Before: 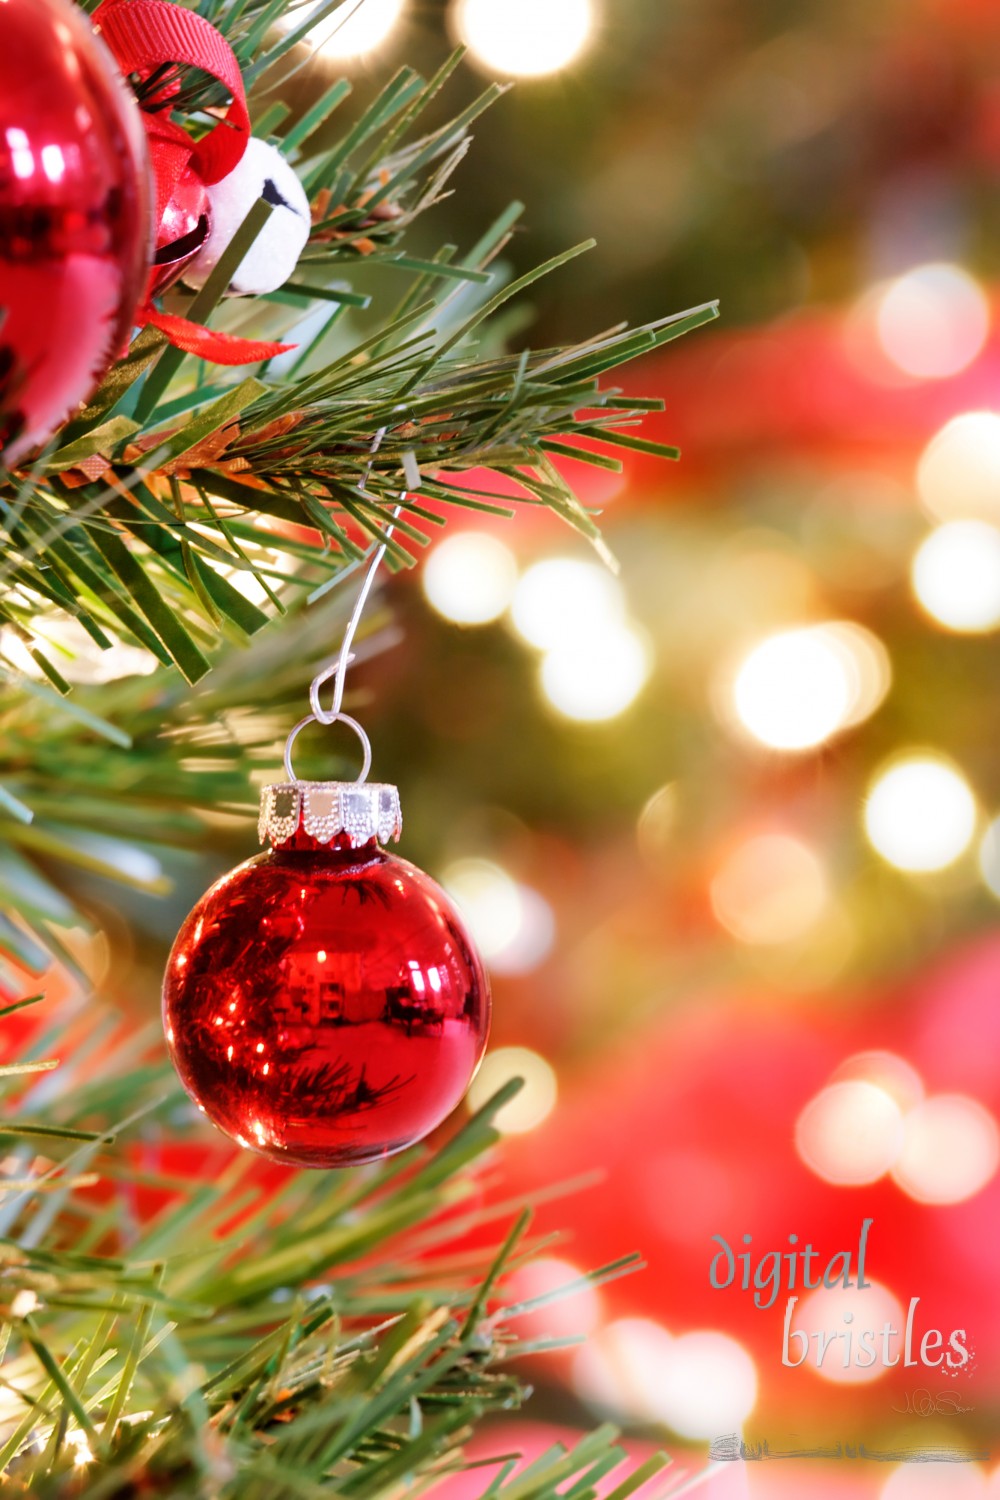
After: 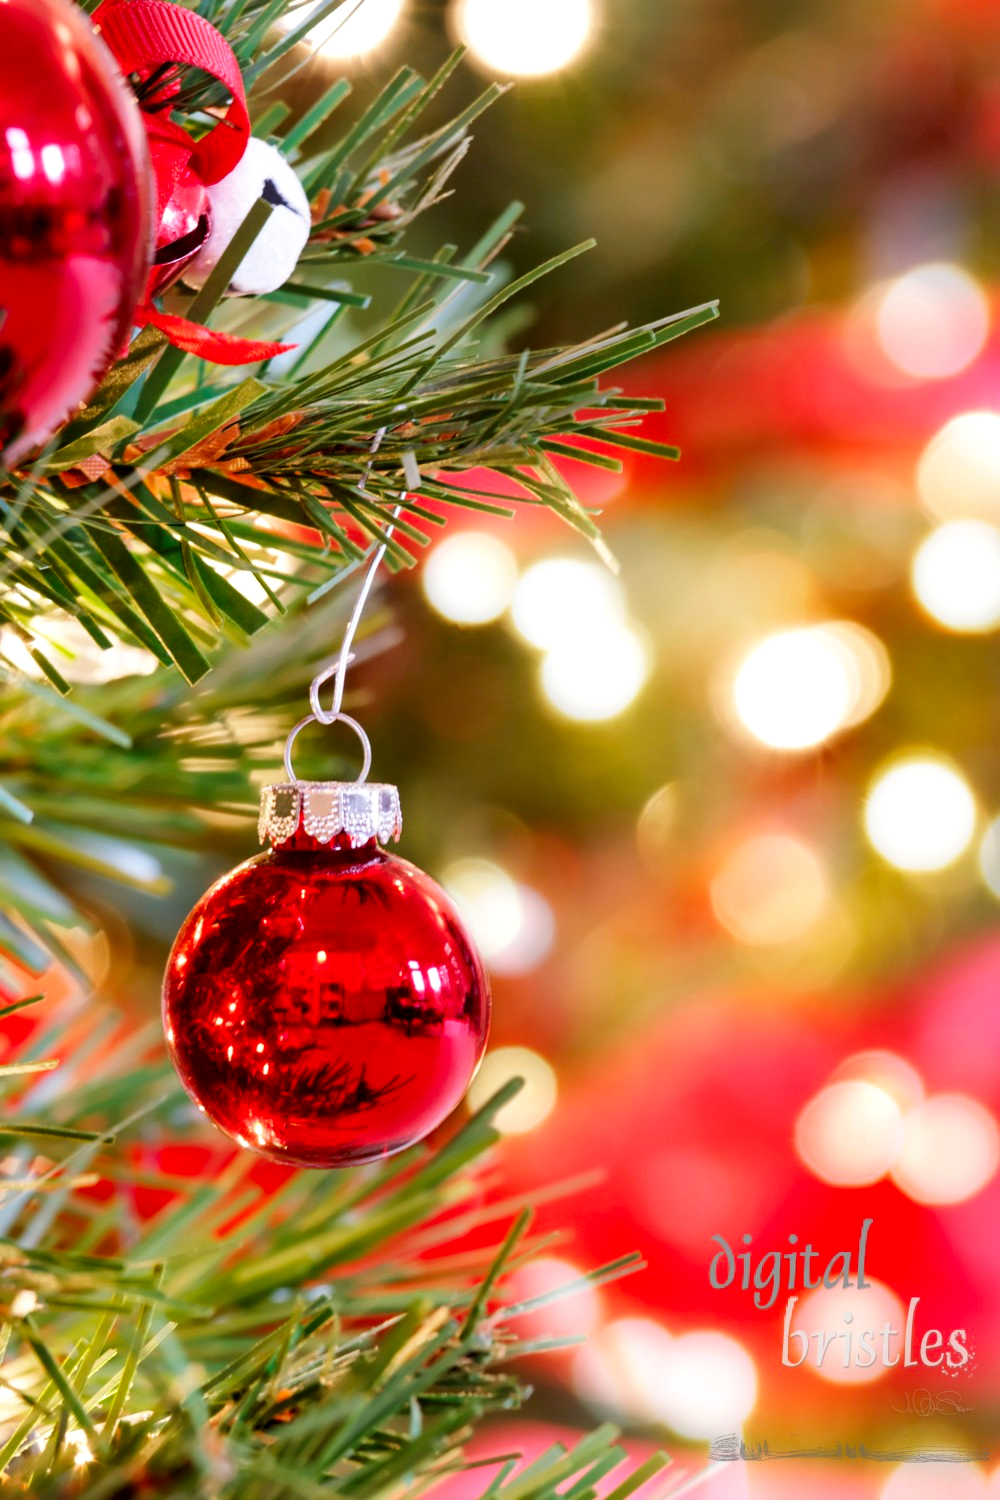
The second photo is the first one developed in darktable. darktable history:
local contrast: highlights 100%, shadows 101%, detail 119%, midtone range 0.2
color correction: highlights b* 0.012, saturation 1.14
